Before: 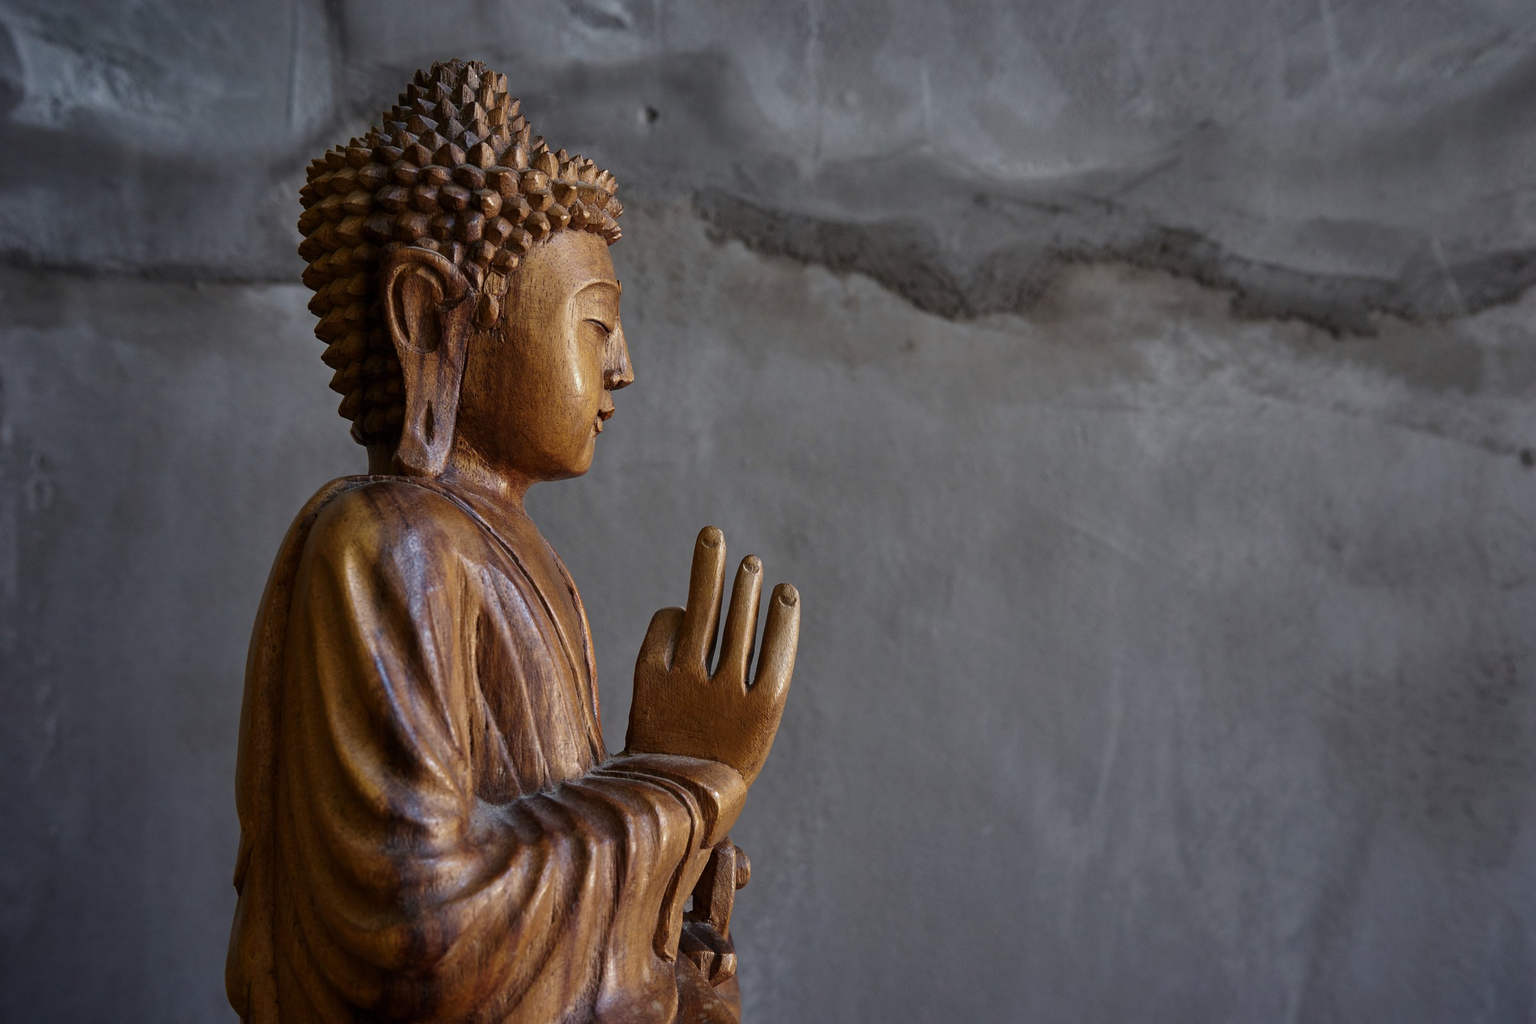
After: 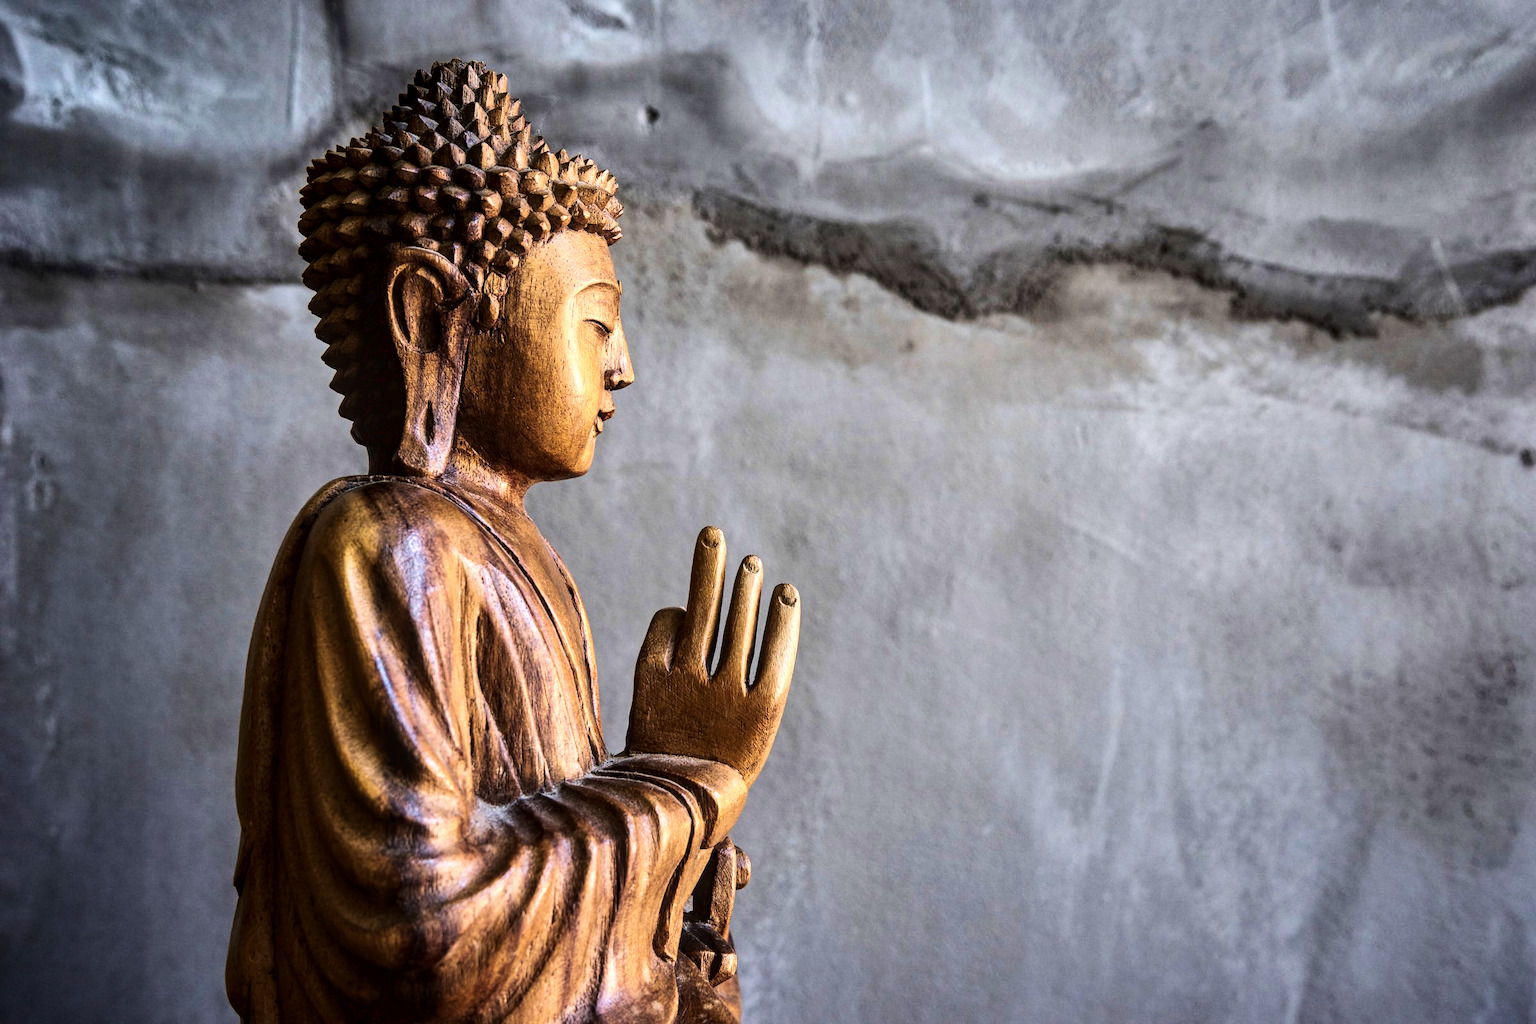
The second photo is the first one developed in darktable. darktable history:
base curve: curves: ch0 [(0, 0.003) (0.001, 0.002) (0.006, 0.004) (0.02, 0.022) (0.048, 0.086) (0.094, 0.234) (0.162, 0.431) (0.258, 0.629) (0.385, 0.8) (0.548, 0.918) (0.751, 0.988) (1, 1)]
velvia: on, module defaults
tone equalizer: -8 EV -0.429 EV, -7 EV -0.404 EV, -6 EV -0.352 EV, -5 EV -0.207 EV, -3 EV 0.24 EV, -2 EV 0.311 EV, -1 EV 0.403 EV, +0 EV 0.39 EV, edges refinement/feathering 500, mask exposure compensation -1.57 EV, preserve details no
local contrast: on, module defaults
